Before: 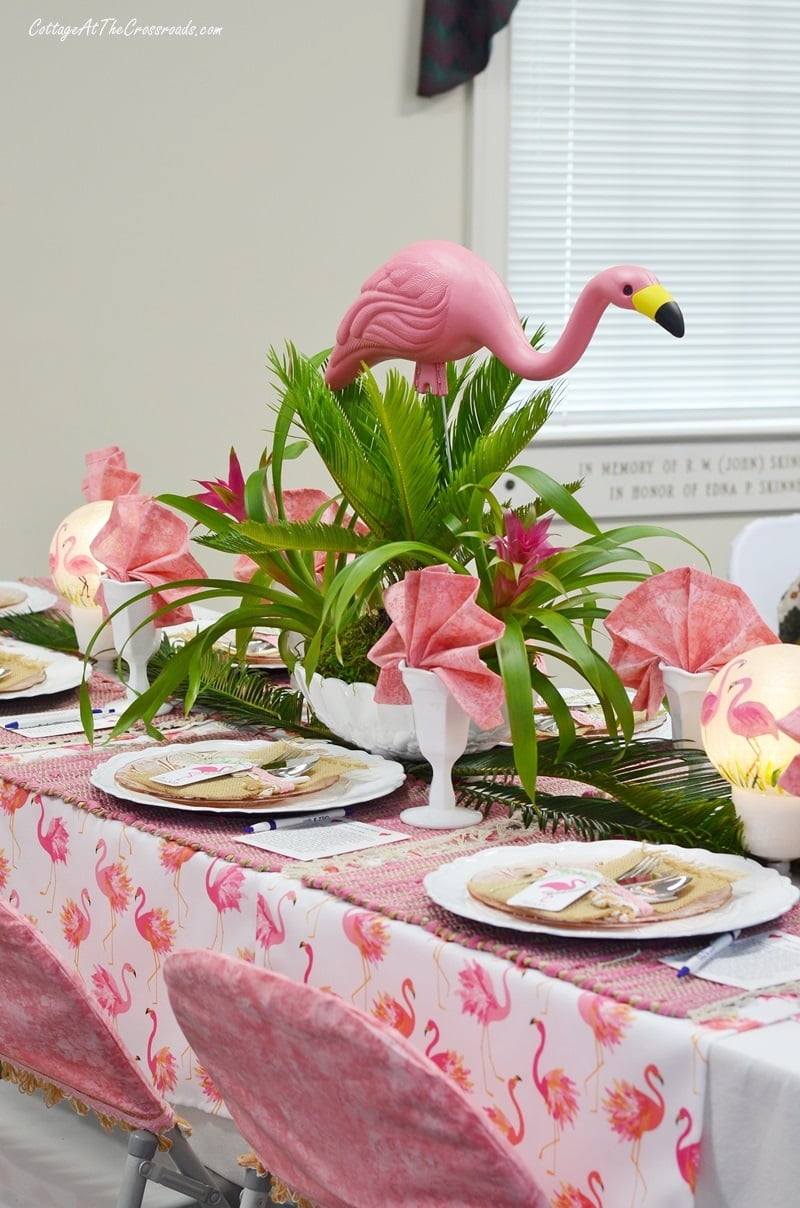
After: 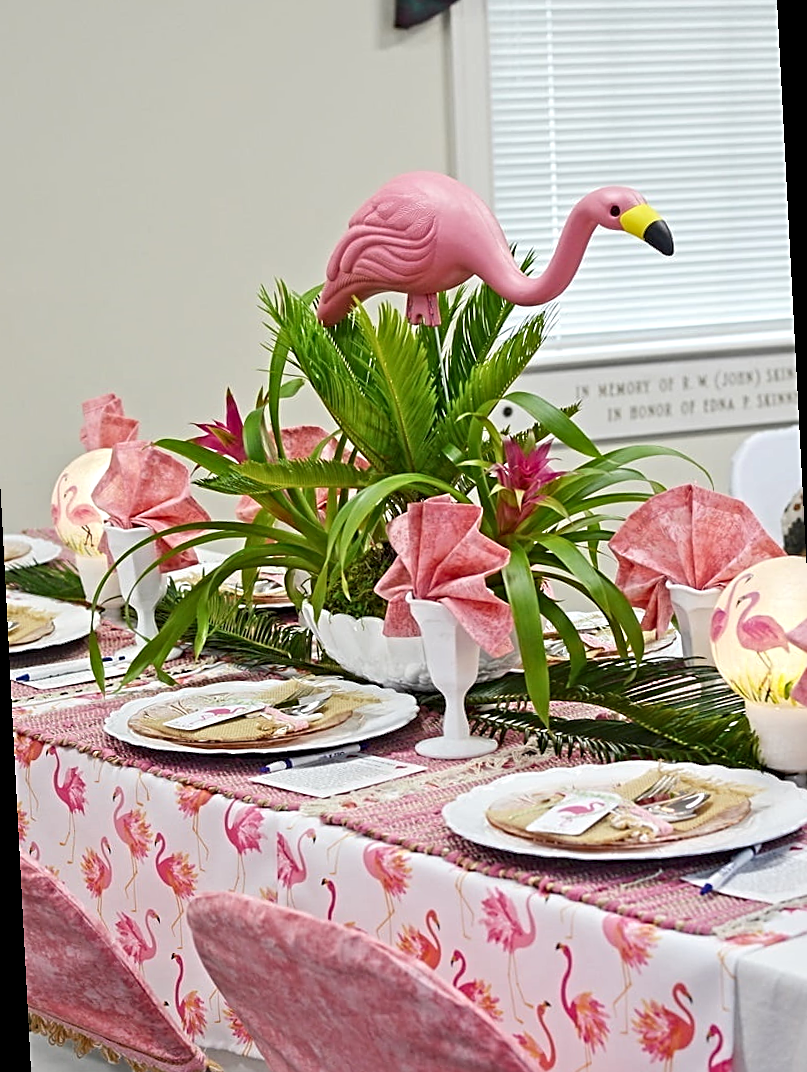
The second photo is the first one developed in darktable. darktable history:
contrast equalizer: y [[0.5, 0.501, 0.525, 0.597, 0.58, 0.514], [0.5 ×6], [0.5 ×6], [0 ×6], [0 ×6]]
rotate and perspective: rotation -3°, crop left 0.031, crop right 0.968, crop top 0.07, crop bottom 0.93
sharpen: on, module defaults
